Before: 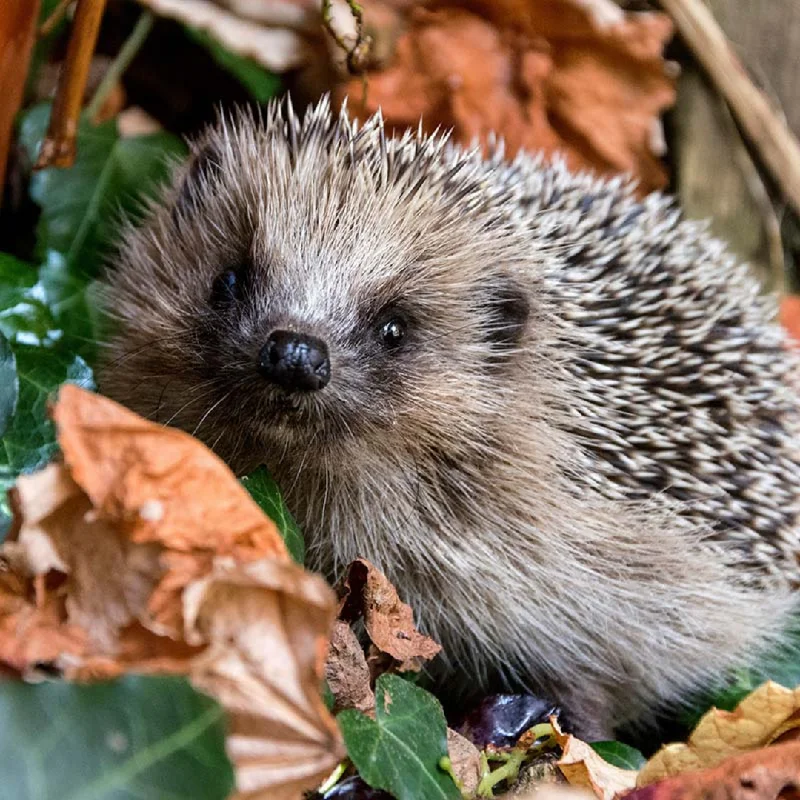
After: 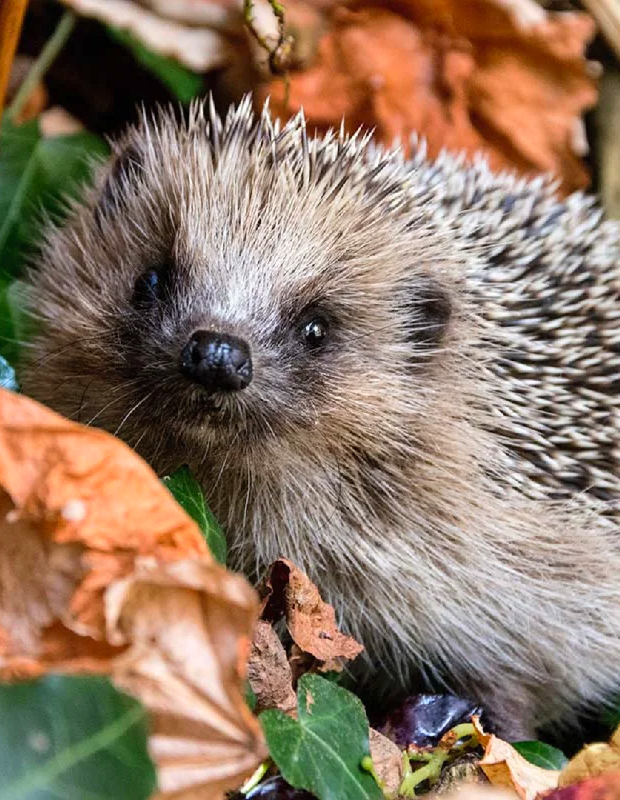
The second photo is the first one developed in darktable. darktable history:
crop: left 9.864%, right 12.519%
contrast brightness saturation: contrast 0.071, brightness 0.072, saturation 0.175
